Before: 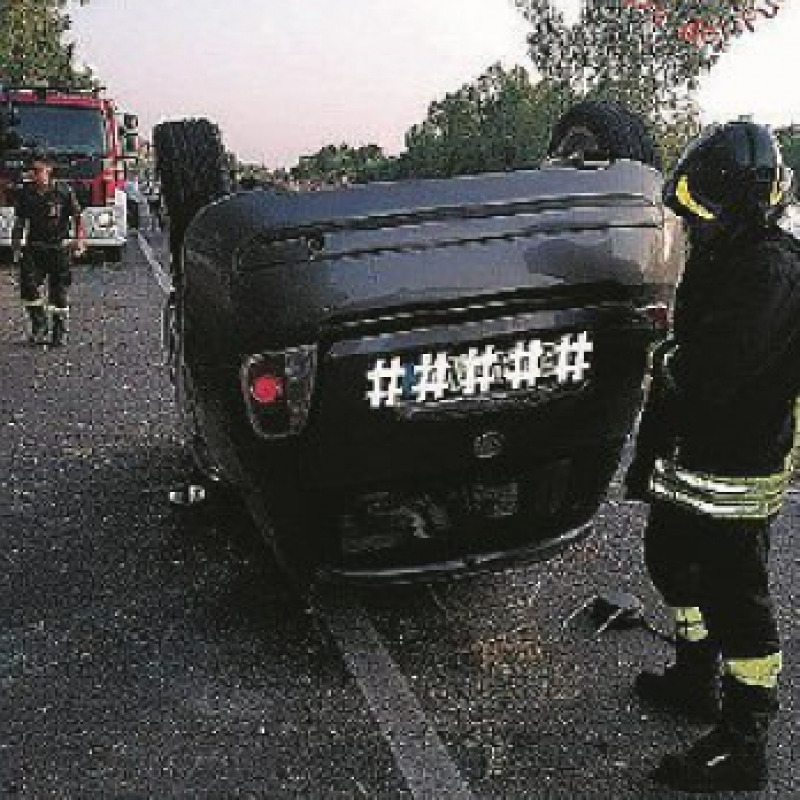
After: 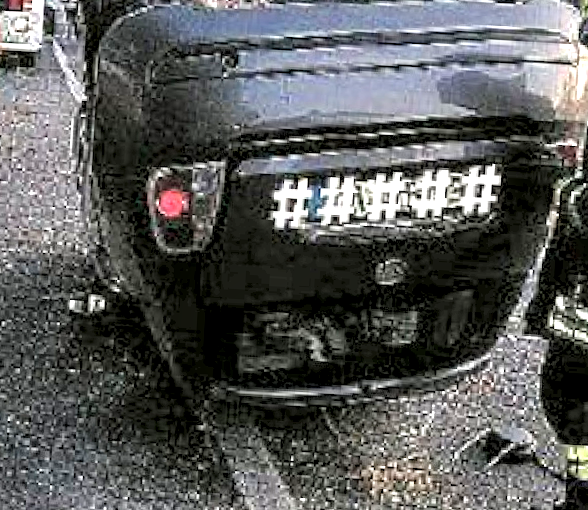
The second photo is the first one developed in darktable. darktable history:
exposure: black level correction 0.001, exposure 1.129 EV, compensate exposure bias true, compensate highlight preservation false
crop and rotate: angle -3.37°, left 9.79%, top 20.73%, right 12.42%, bottom 11.82%
local contrast: highlights 65%, shadows 54%, detail 169%, midtone range 0.514
rgb levels: preserve colors sum RGB, levels [[0.038, 0.433, 0.934], [0, 0.5, 1], [0, 0.5, 1]]
